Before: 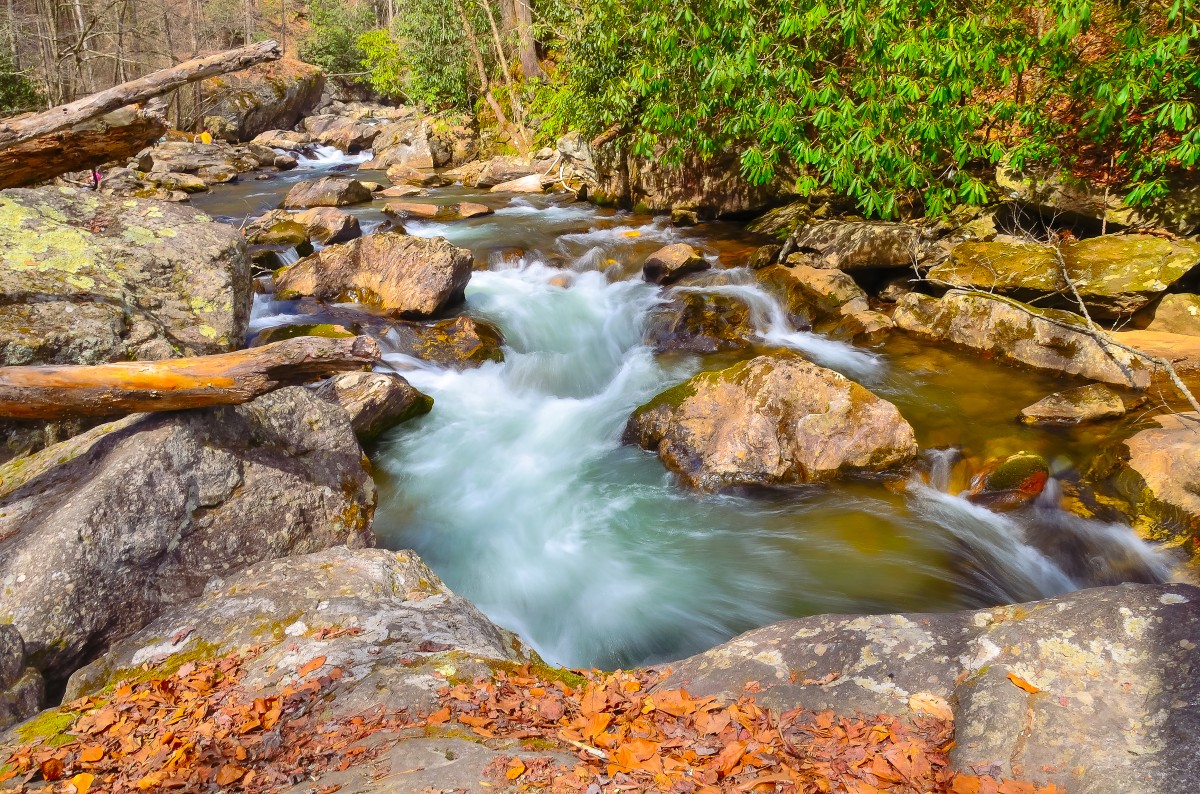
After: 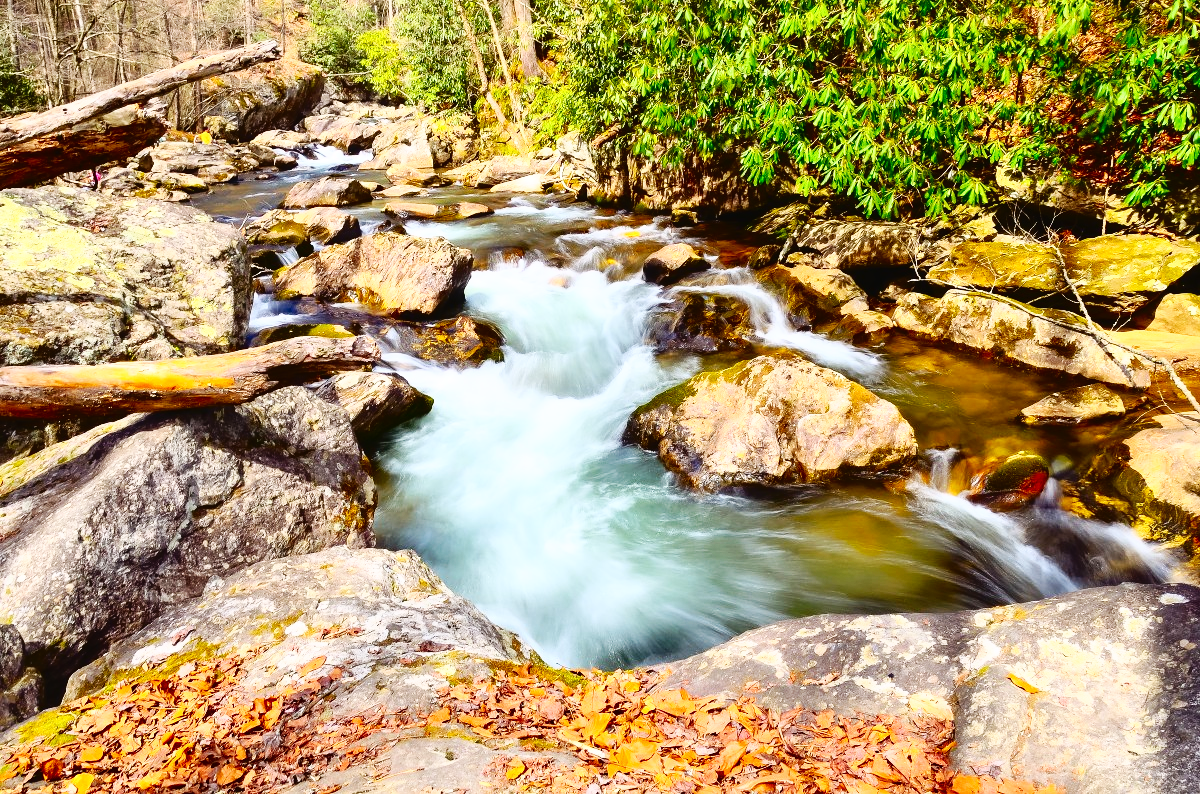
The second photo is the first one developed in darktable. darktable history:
tone curve: curves: ch0 [(0, 0) (0.003, 0.023) (0.011, 0.024) (0.025, 0.028) (0.044, 0.035) (0.069, 0.043) (0.1, 0.052) (0.136, 0.063) (0.177, 0.094) (0.224, 0.145) (0.277, 0.209) (0.335, 0.281) (0.399, 0.364) (0.468, 0.453) (0.543, 0.553) (0.623, 0.66) (0.709, 0.767) (0.801, 0.88) (0.898, 0.968) (1, 1)], color space Lab, independent channels, preserve colors none
contrast brightness saturation: contrast 0.048
base curve: curves: ch0 [(0, 0) (0.032, 0.025) (0.121, 0.166) (0.206, 0.329) (0.605, 0.79) (1, 1)], preserve colors none
